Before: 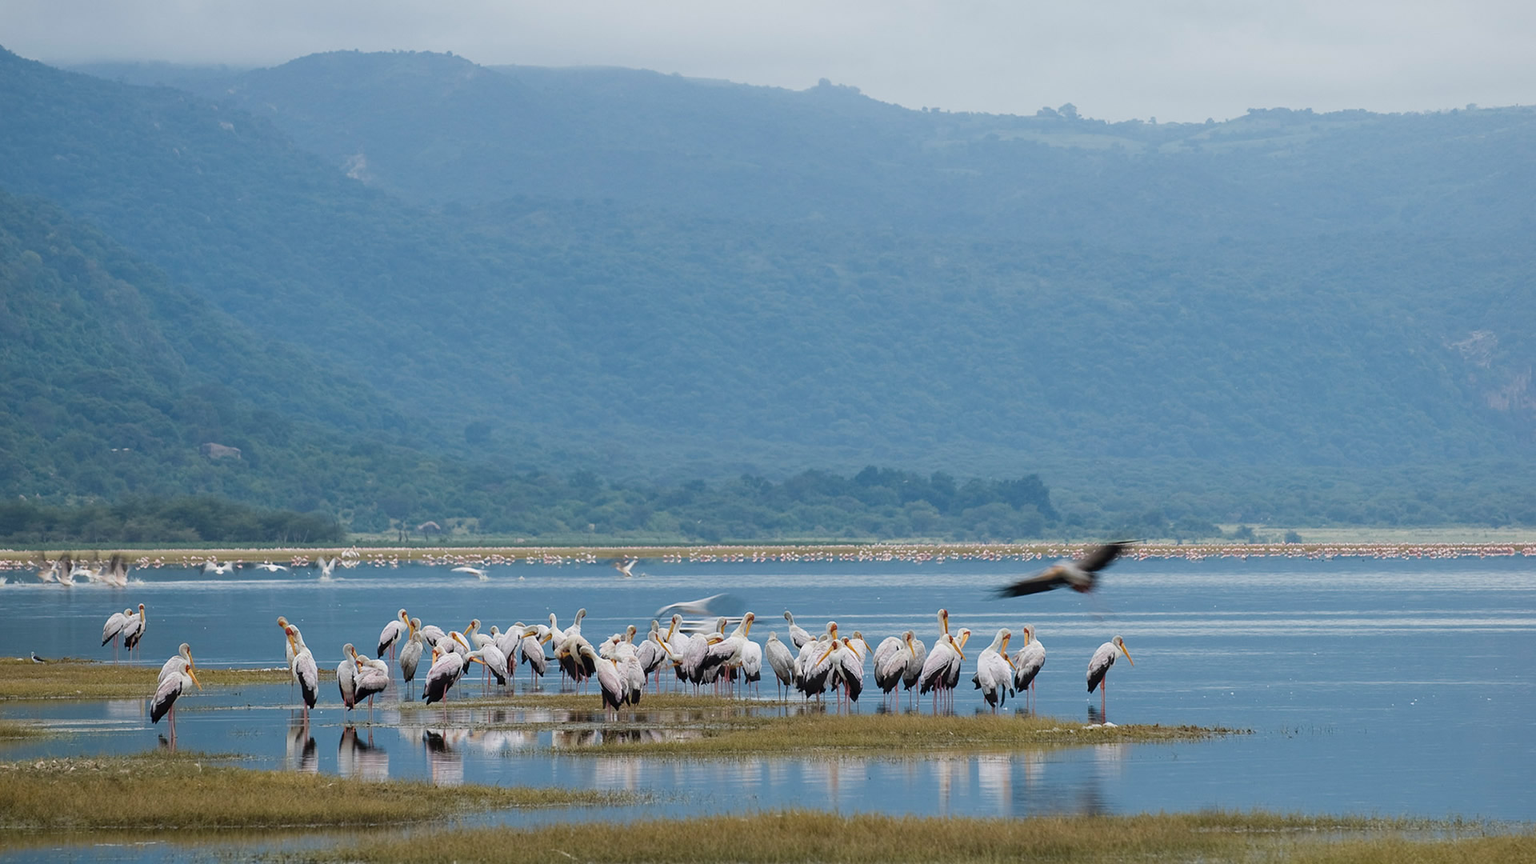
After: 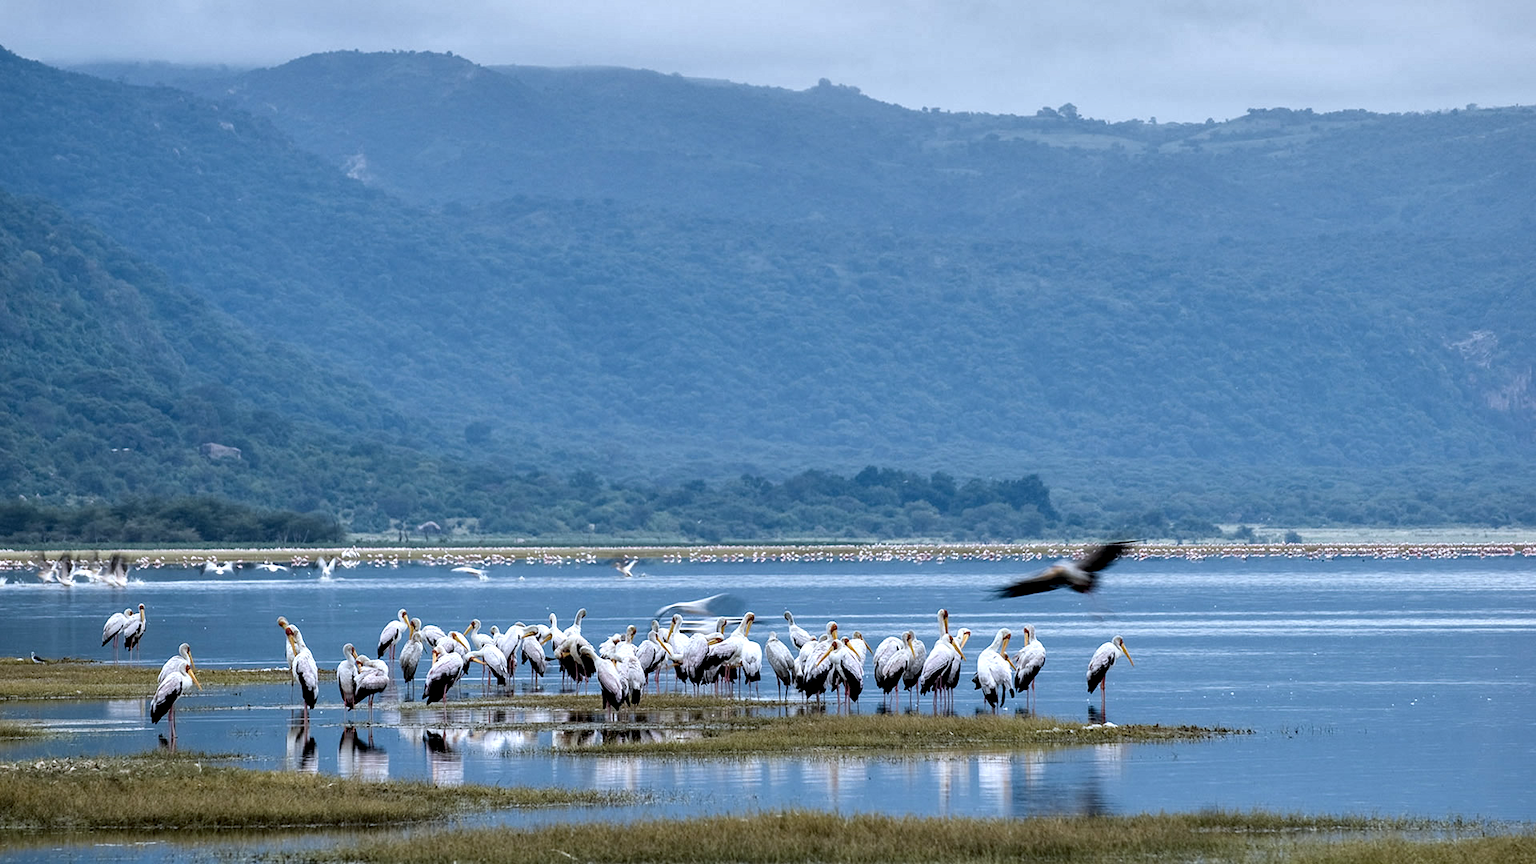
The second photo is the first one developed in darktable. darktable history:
white balance: red 0.931, blue 1.11
shadows and highlights: highlights color adjustment 0%, soften with gaussian
local contrast: highlights 80%, shadows 57%, detail 175%, midtone range 0.602
